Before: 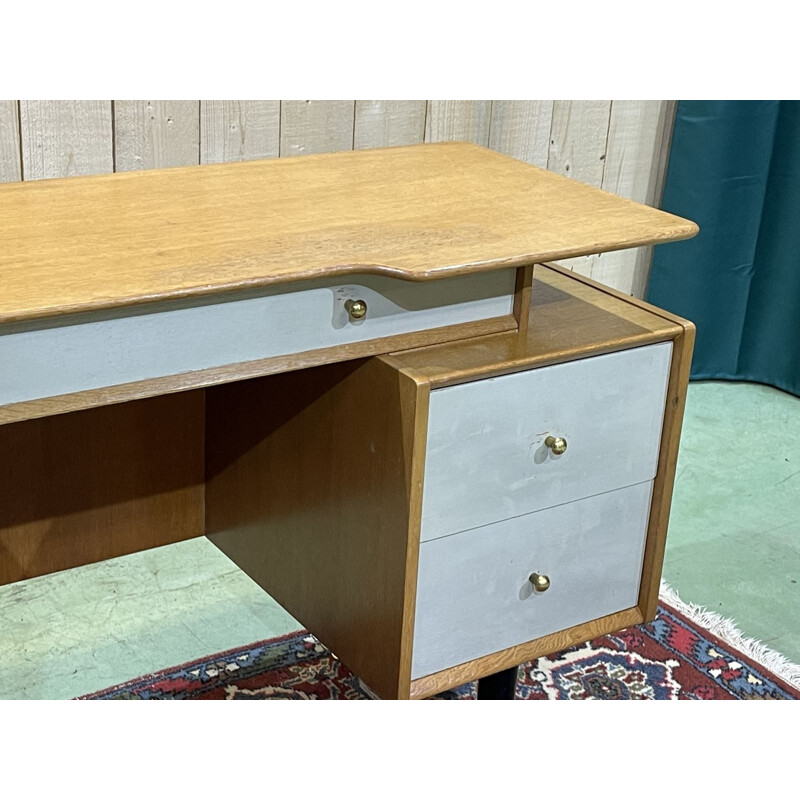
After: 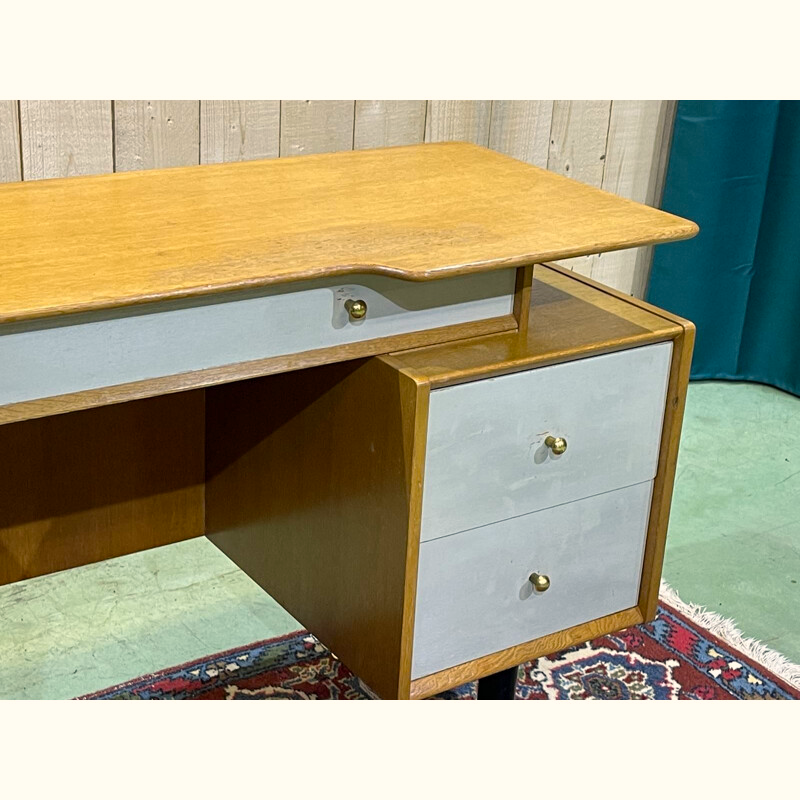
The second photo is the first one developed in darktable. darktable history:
color balance rgb: shadows lift › chroma 0.752%, shadows lift › hue 110.66°, highlights gain › chroma 2.006%, highlights gain › hue 66.08°, perceptual saturation grading › global saturation 31.21%
